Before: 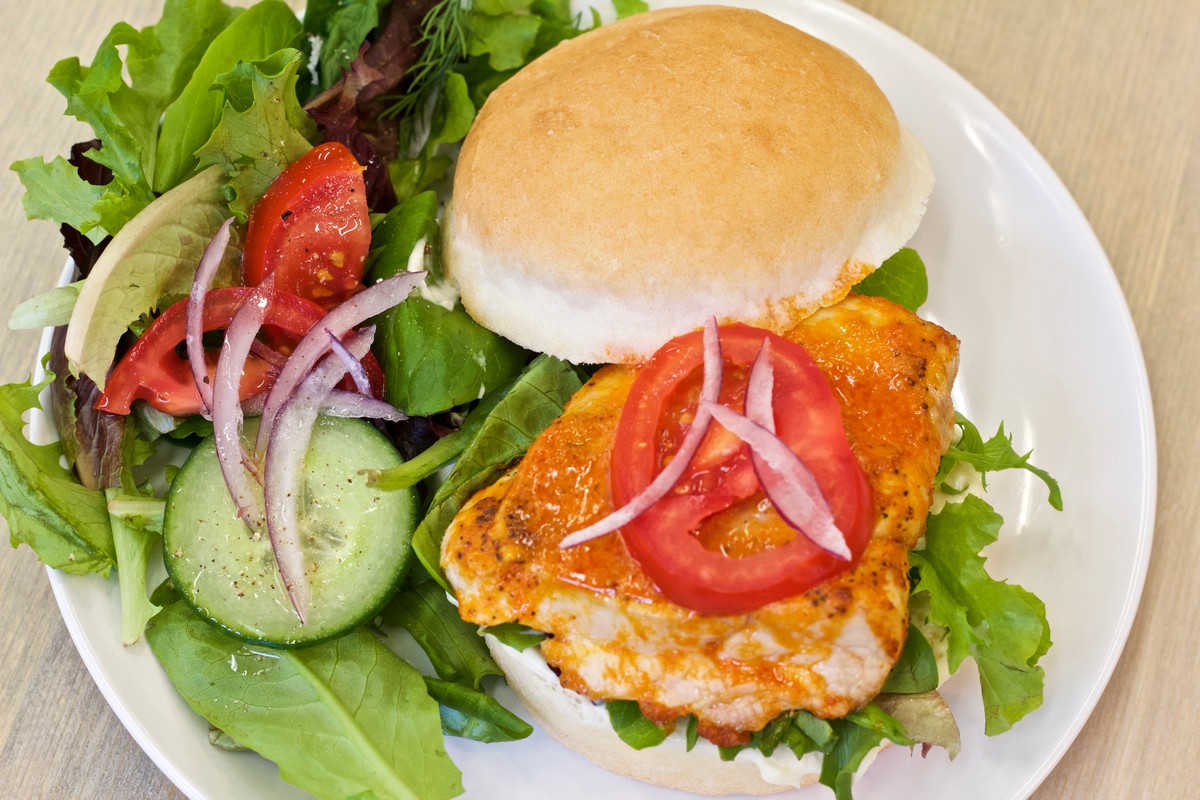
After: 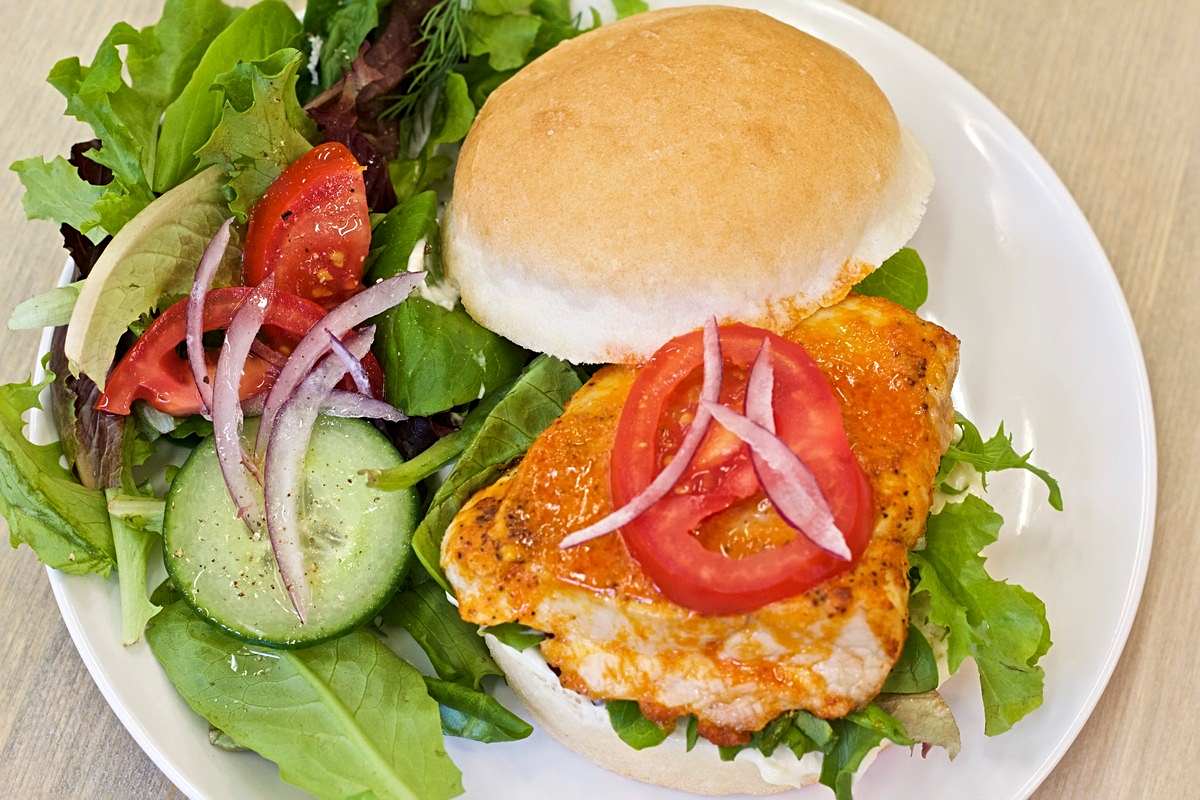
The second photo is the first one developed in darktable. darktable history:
sharpen: radius 2.189, amount 0.382, threshold 0.161
